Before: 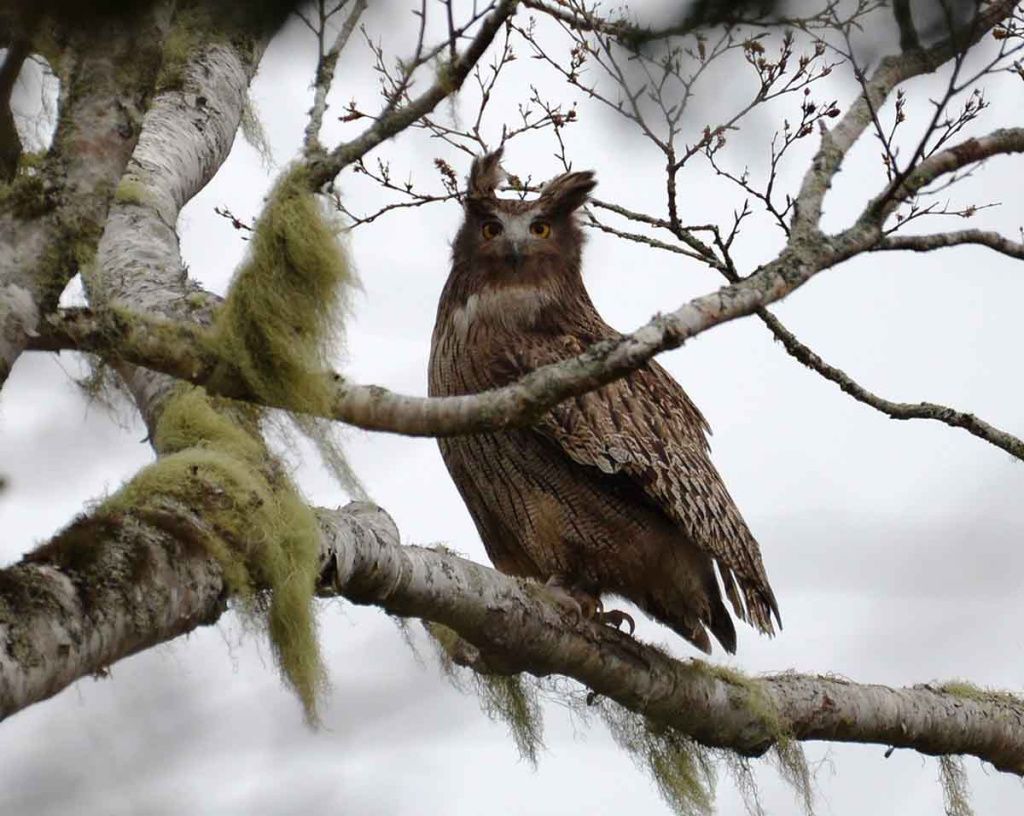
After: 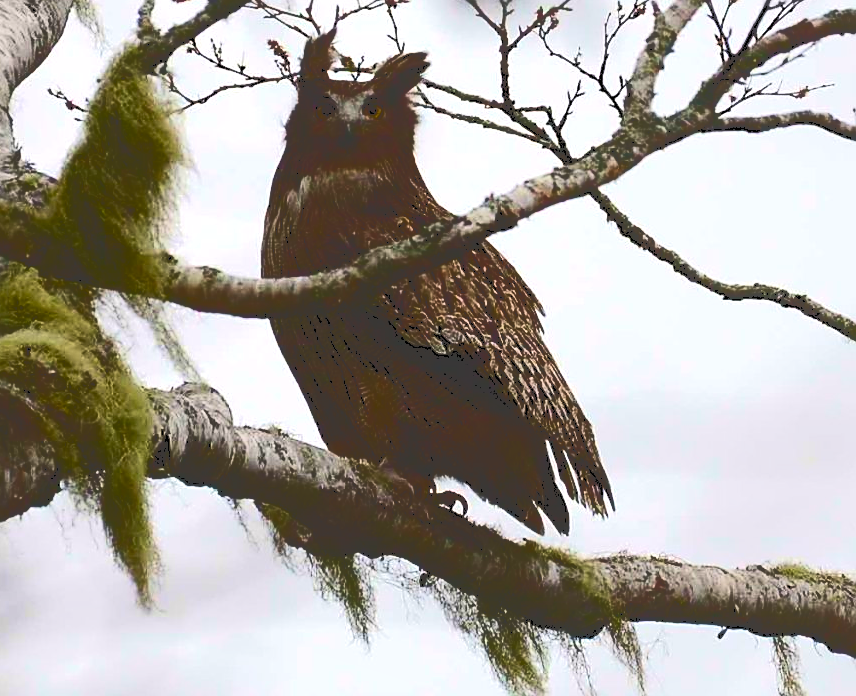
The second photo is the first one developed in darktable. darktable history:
velvia: on, module defaults
exposure: exposure -0.256 EV, compensate highlight preservation false
sharpen: on, module defaults
crop: left 16.375%, top 14.599%
levels: white 99.98%
tone curve: curves: ch0 [(0, 0) (0.003, 0.231) (0.011, 0.231) (0.025, 0.231) (0.044, 0.231) (0.069, 0.231) (0.1, 0.234) (0.136, 0.239) (0.177, 0.243) (0.224, 0.247) (0.277, 0.265) (0.335, 0.311) (0.399, 0.389) (0.468, 0.507) (0.543, 0.634) (0.623, 0.74) (0.709, 0.83) (0.801, 0.889) (0.898, 0.93) (1, 1)], color space Lab, independent channels, preserve colors none
color balance rgb: power › luminance -3.606%, power › hue 139.27°, highlights gain › chroma 0.157%, highlights gain › hue 332.68°, perceptual saturation grading › global saturation 25.486%, perceptual brilliance grading › global brilliance -18.425%, perceptual brilliance grading › highlights 28.369%, global vibrance 31.271%
shadows and highlights: radius 90.43, shadows -14.97, white point adjustment 0.214, highlights 32.18, compress 48.34%, soften with gaussian
